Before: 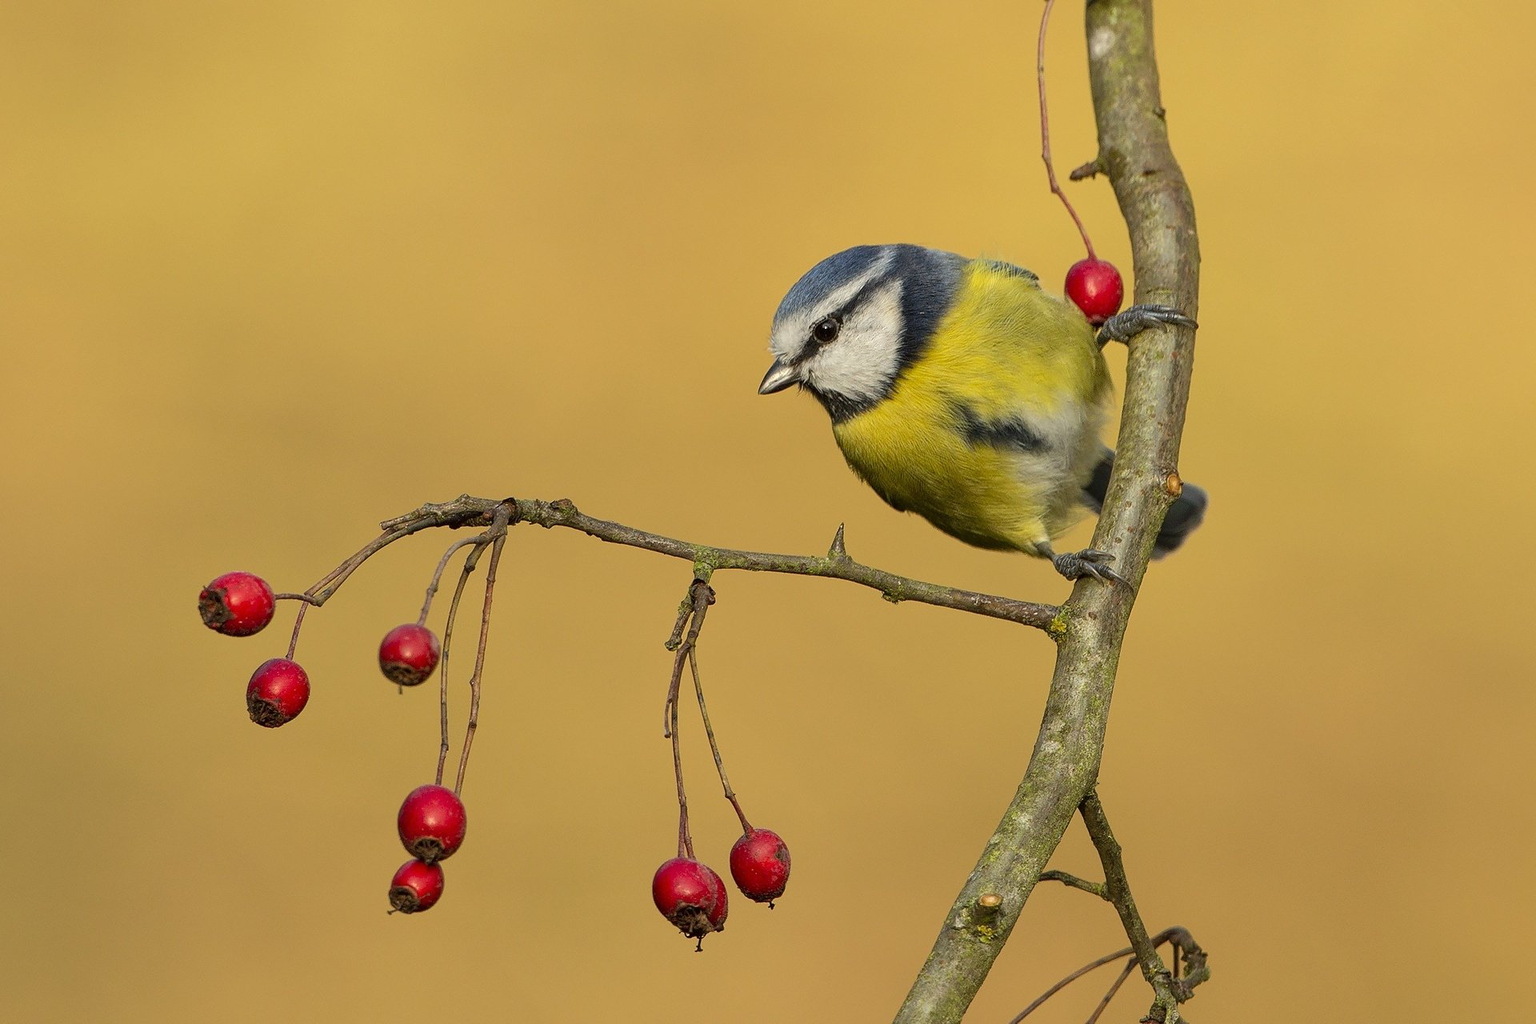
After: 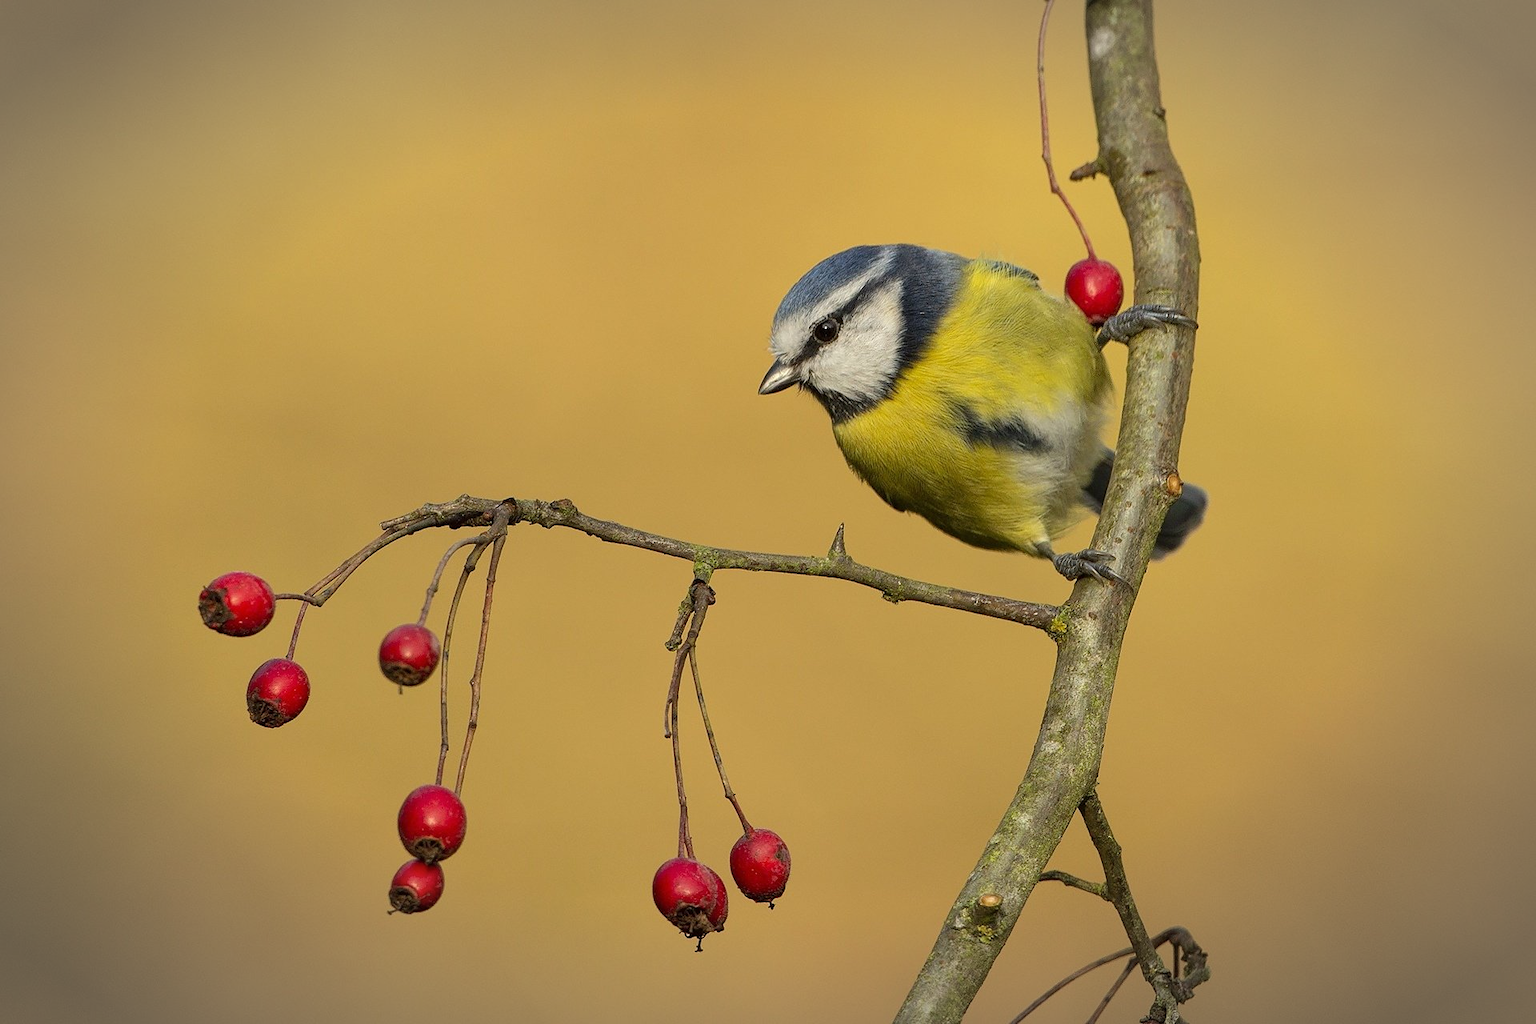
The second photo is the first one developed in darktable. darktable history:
vignetting: fall-off start 78.7%, width/height ratio 1.329
